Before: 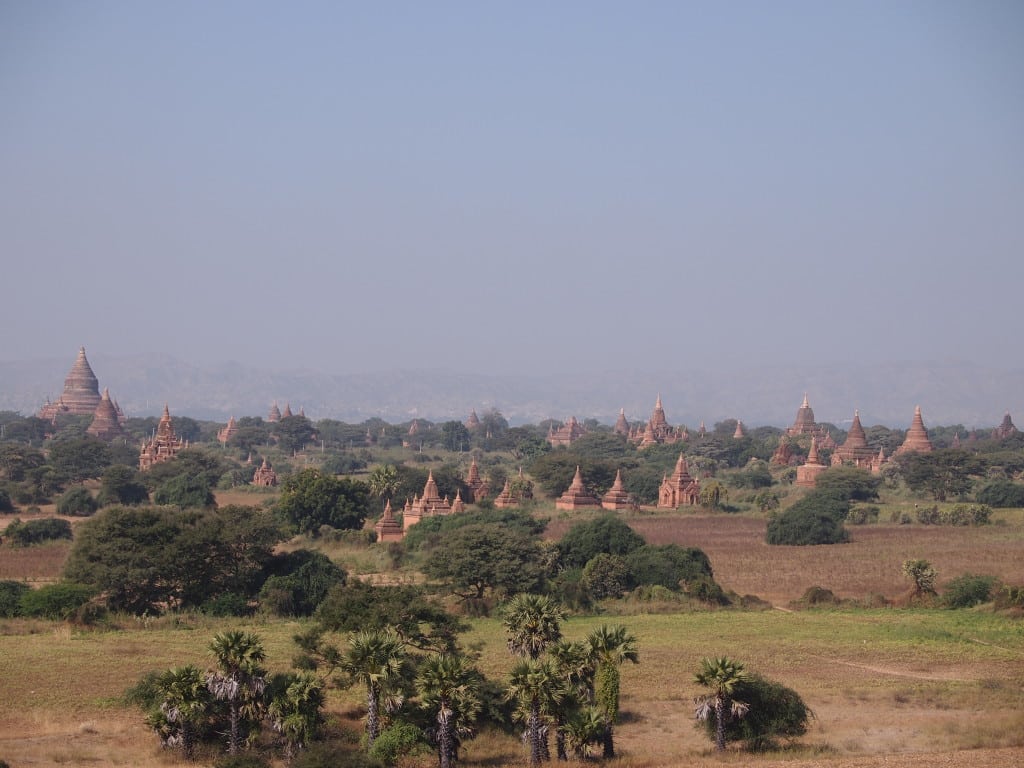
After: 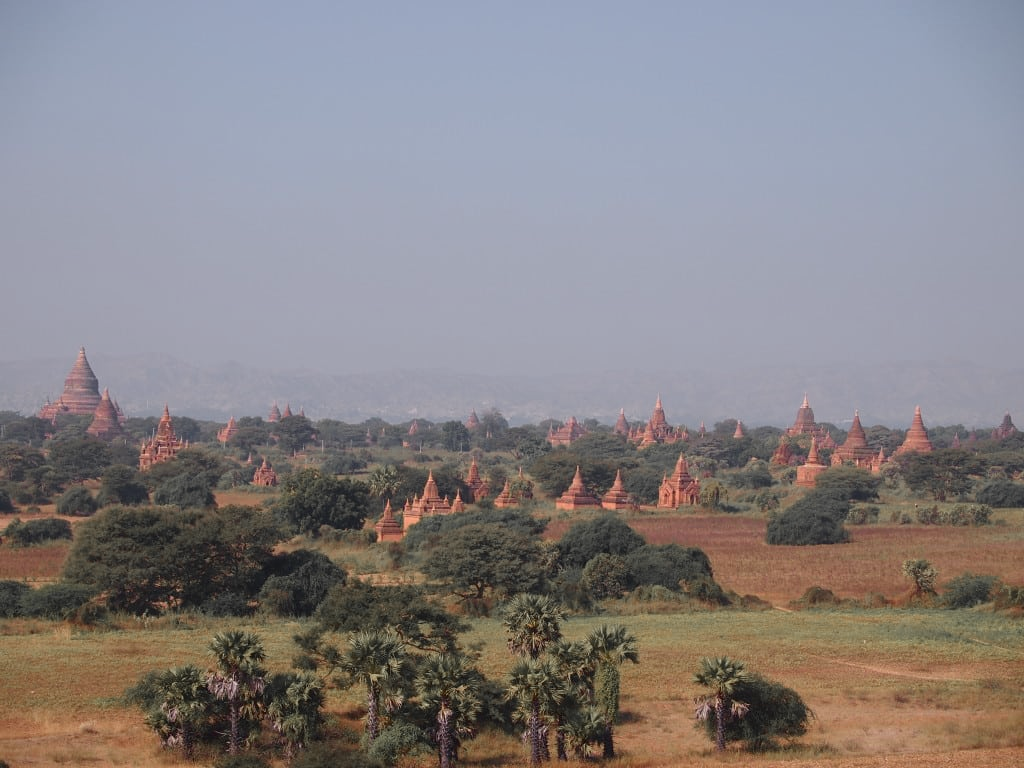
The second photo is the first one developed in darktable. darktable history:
tone equalizer: -7 EV 0.18 EV, -6 EV 0.12 EV, -5 EV 0.08 EV, -4 EV 0.04 EV, -2 EV -0.02 EV, -1 EV -0.04 EV, +0 EV -0.06 EV, luminance estimator HSV value / RGB max
color zones: curves: ch1 [(0, 0.679) (0.143, 0.647) (0.286, 0.261) (0.378, -0.011) (0.571, 0.396) (0.714, 0.399) (0.857, 0.406) (1, 0.679)]
